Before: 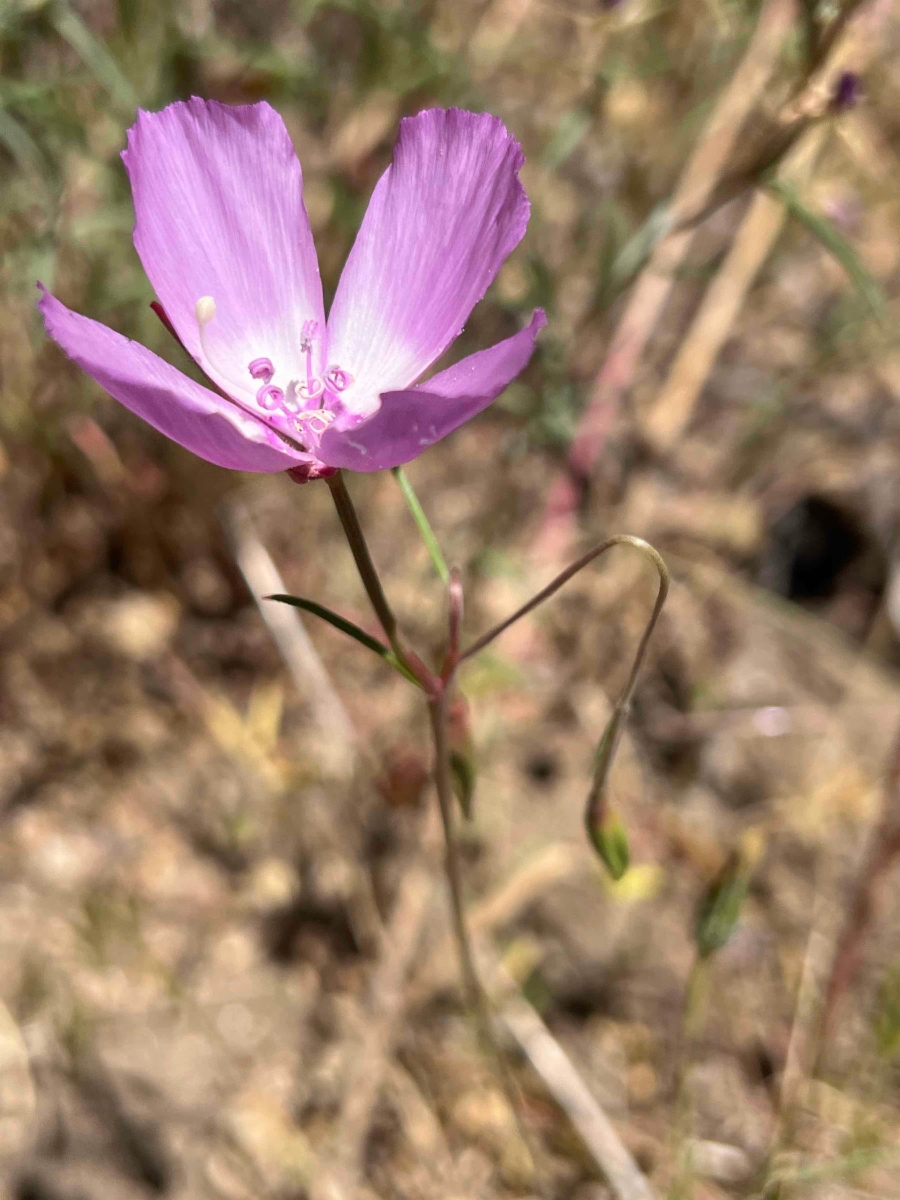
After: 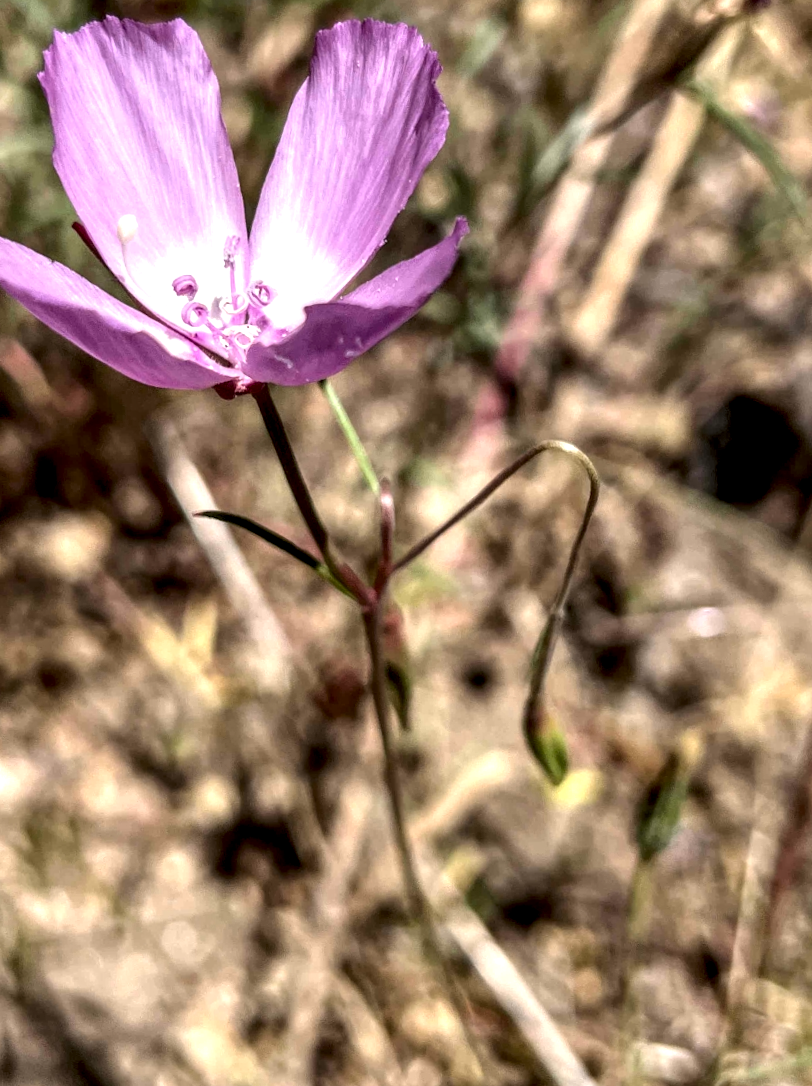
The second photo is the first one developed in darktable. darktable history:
crop and rotate: angle 1.82°, left 5.897%, top 5.676%
exposure: compensate exposure bias true, compensate highlight preservation false
local contrast: highlights 22%, detail 196%
